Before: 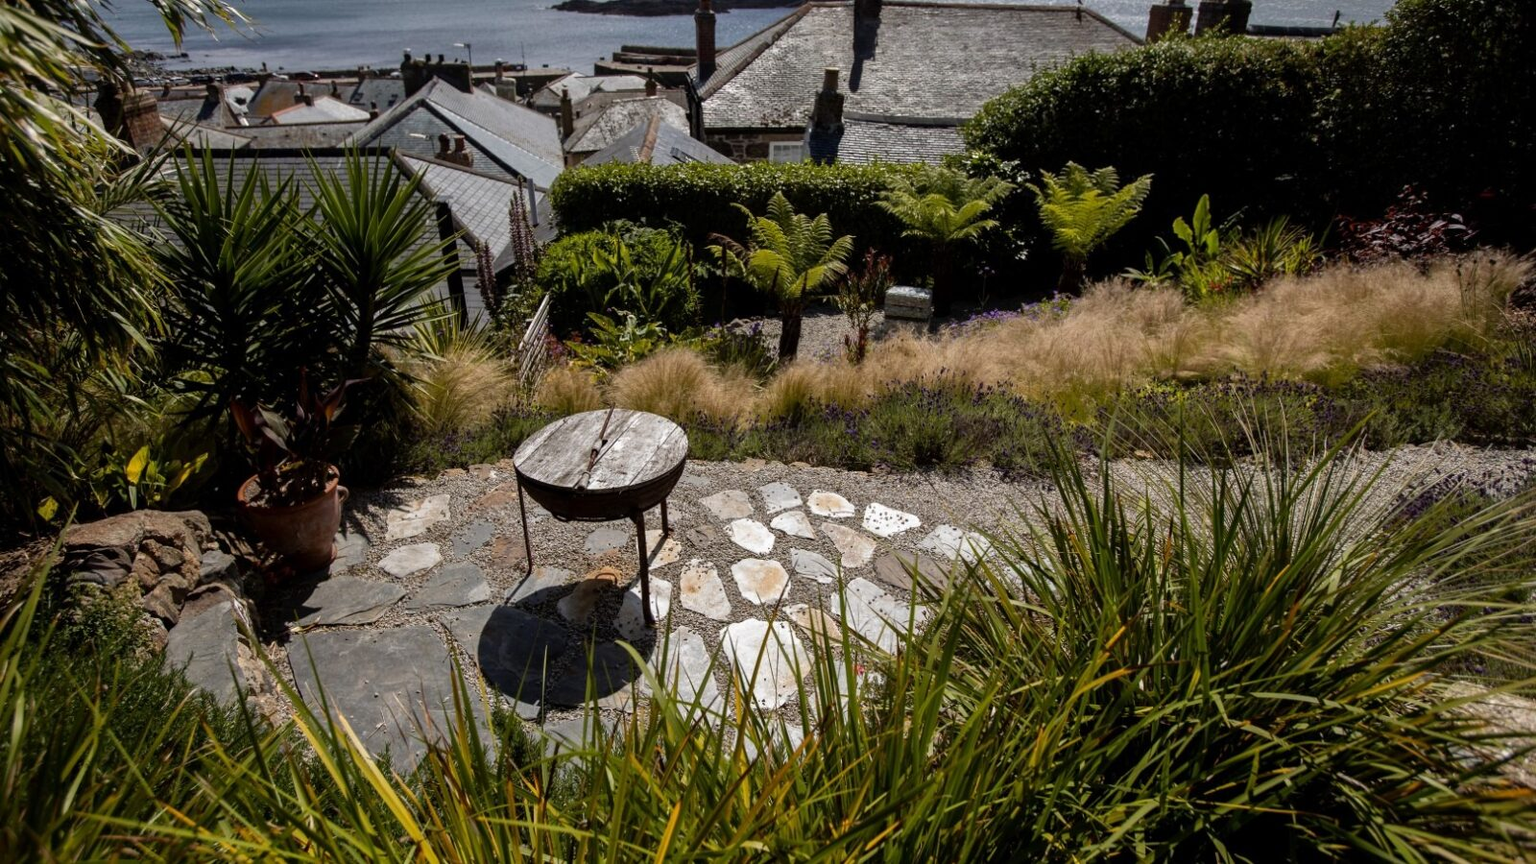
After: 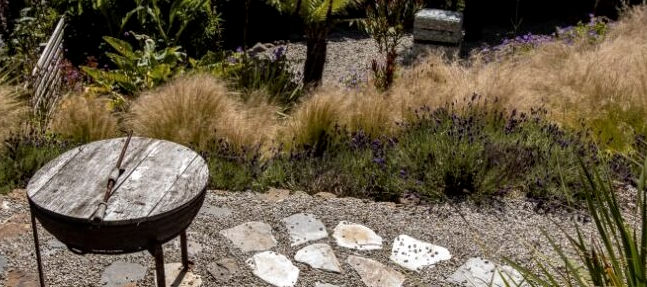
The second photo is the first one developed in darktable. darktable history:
crop: left 31.751%, top 32.172%, right 27.8%, bottom 35.83%
local contrast: on, module defaults
